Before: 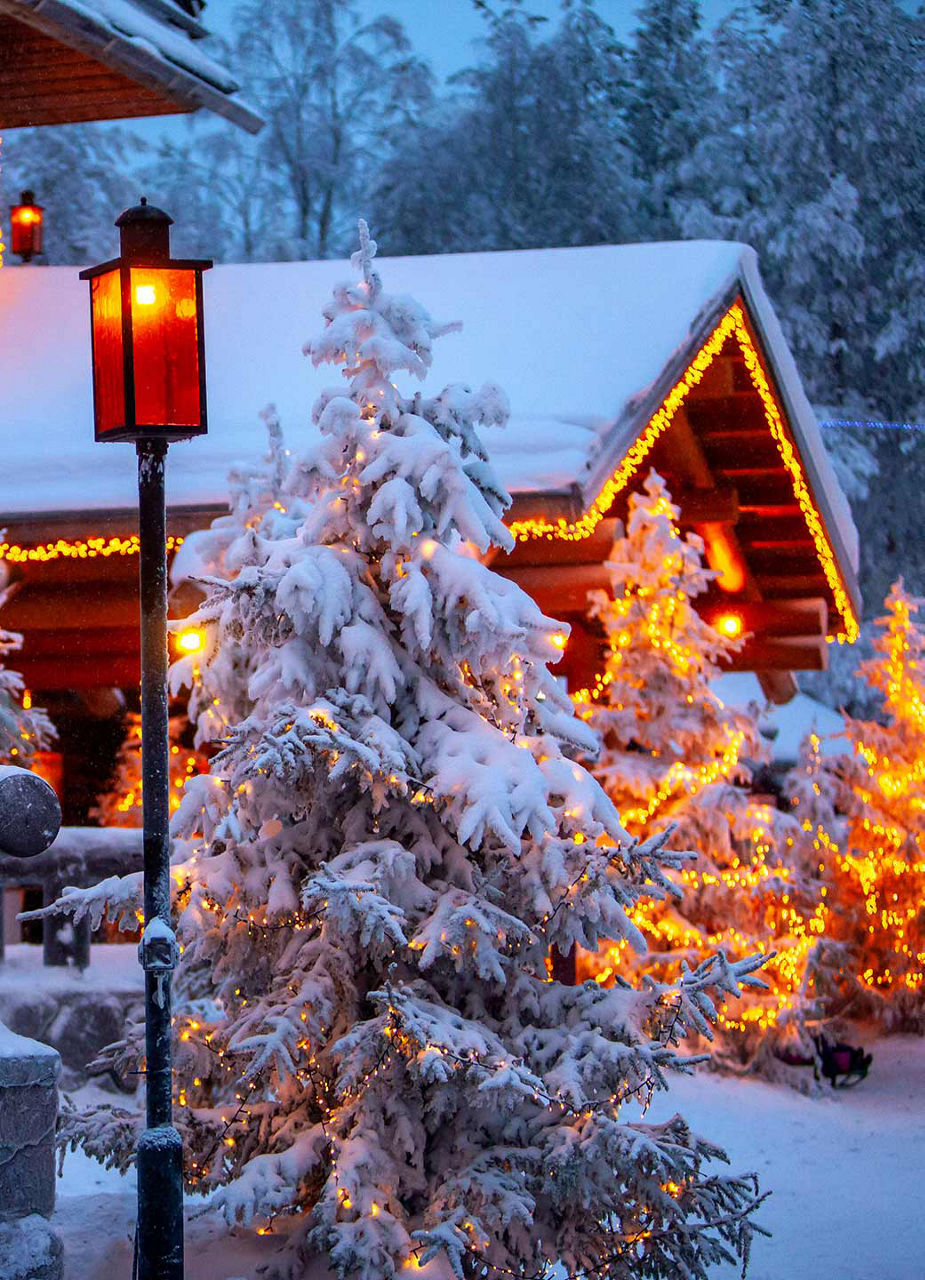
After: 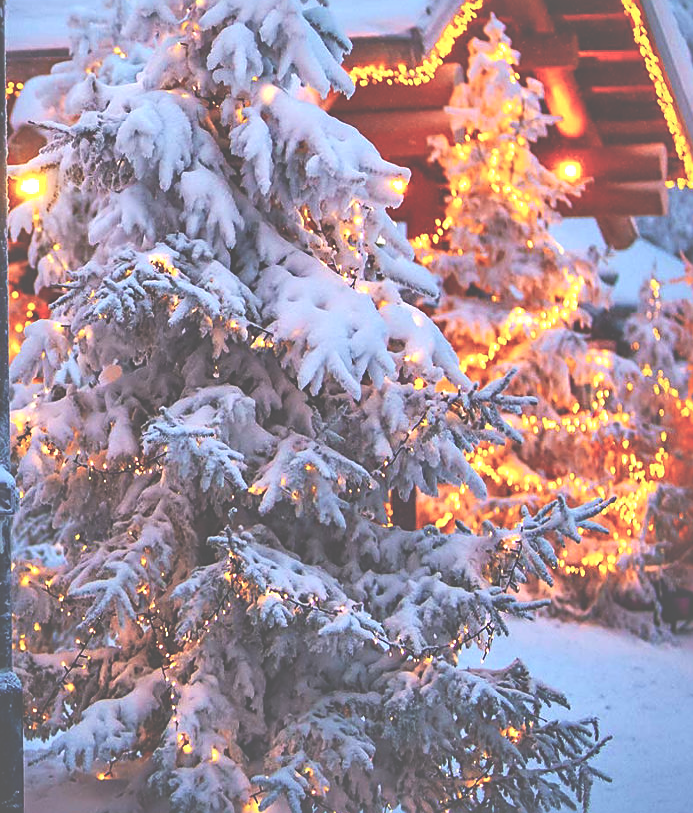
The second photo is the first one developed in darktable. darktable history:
levels: levels [0, 0.478, 1]
base curve: curves: ch0 [(0, 0) (0.472, 0.508) (1, 1)], preserve colors none
local contrast: mode bilateral grid, contrast 51, coarseness 51, detail 150%, midtone range 0.2
crop and rotate: left 17.33%, top 35.624%, right 7.737%, bottom 0.801%
sharpen: on, module defaults
contrast equalizer: y [[0.5 ×4, 0.524, 0.59], [0.5 ×6], [0.5 ×6], [0, 0, 0, 0.01, 0.045, 0.012], [0, 0, 0, 0.044, 0.195, 0.131]], mix -0.996
exposure: black level correction -0.086, compensate highlight preservation false
